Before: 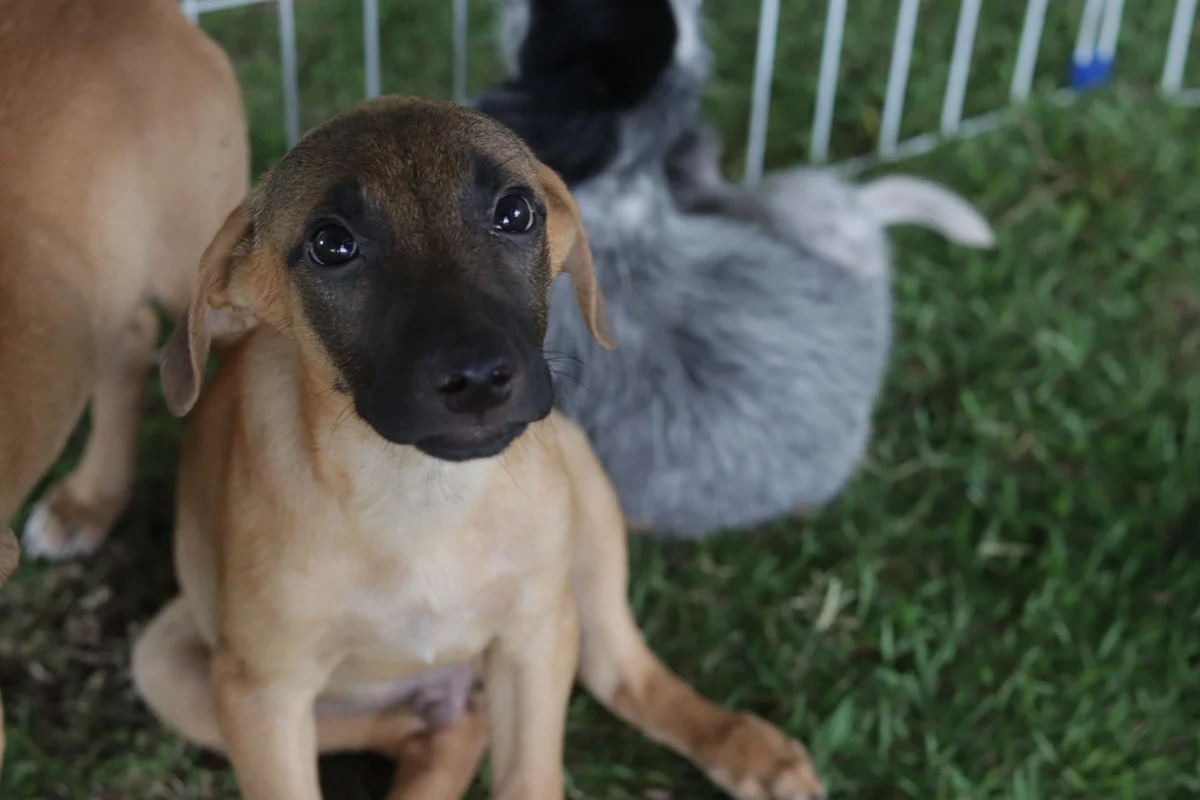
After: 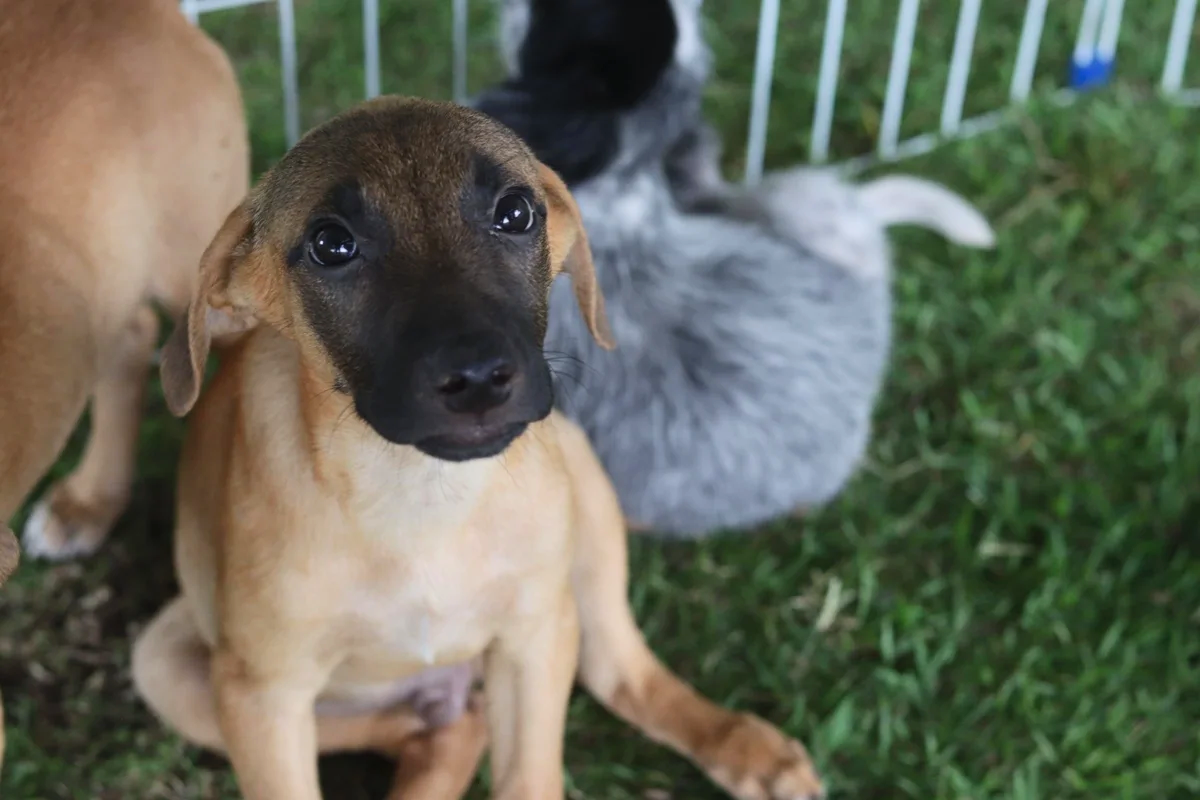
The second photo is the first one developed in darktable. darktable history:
contrast brightness saturation: contrast 0.201, brightness 0.169, saturation 0.222
